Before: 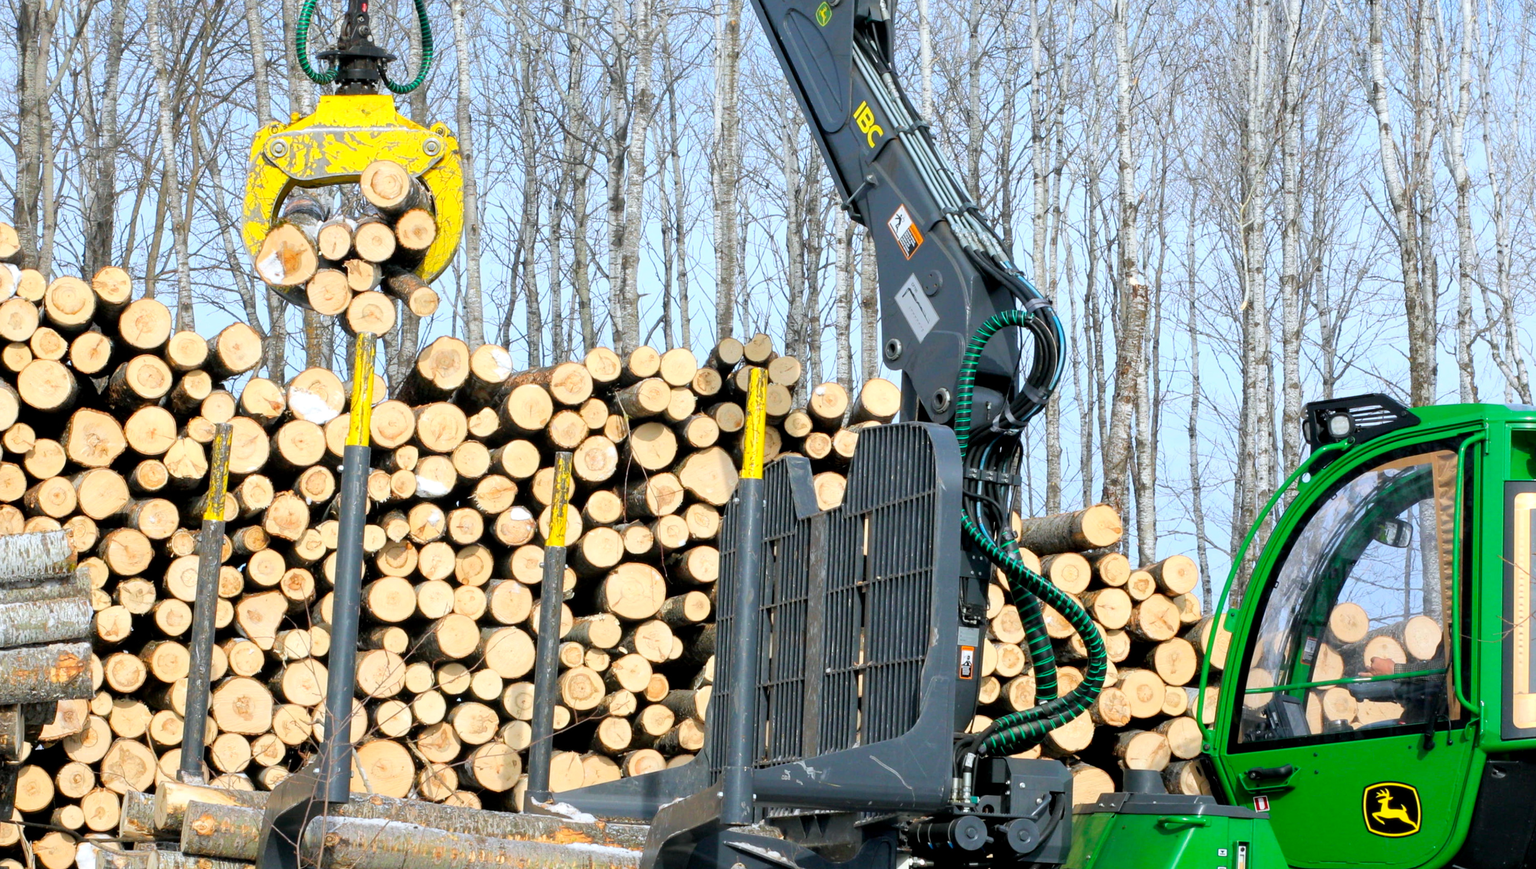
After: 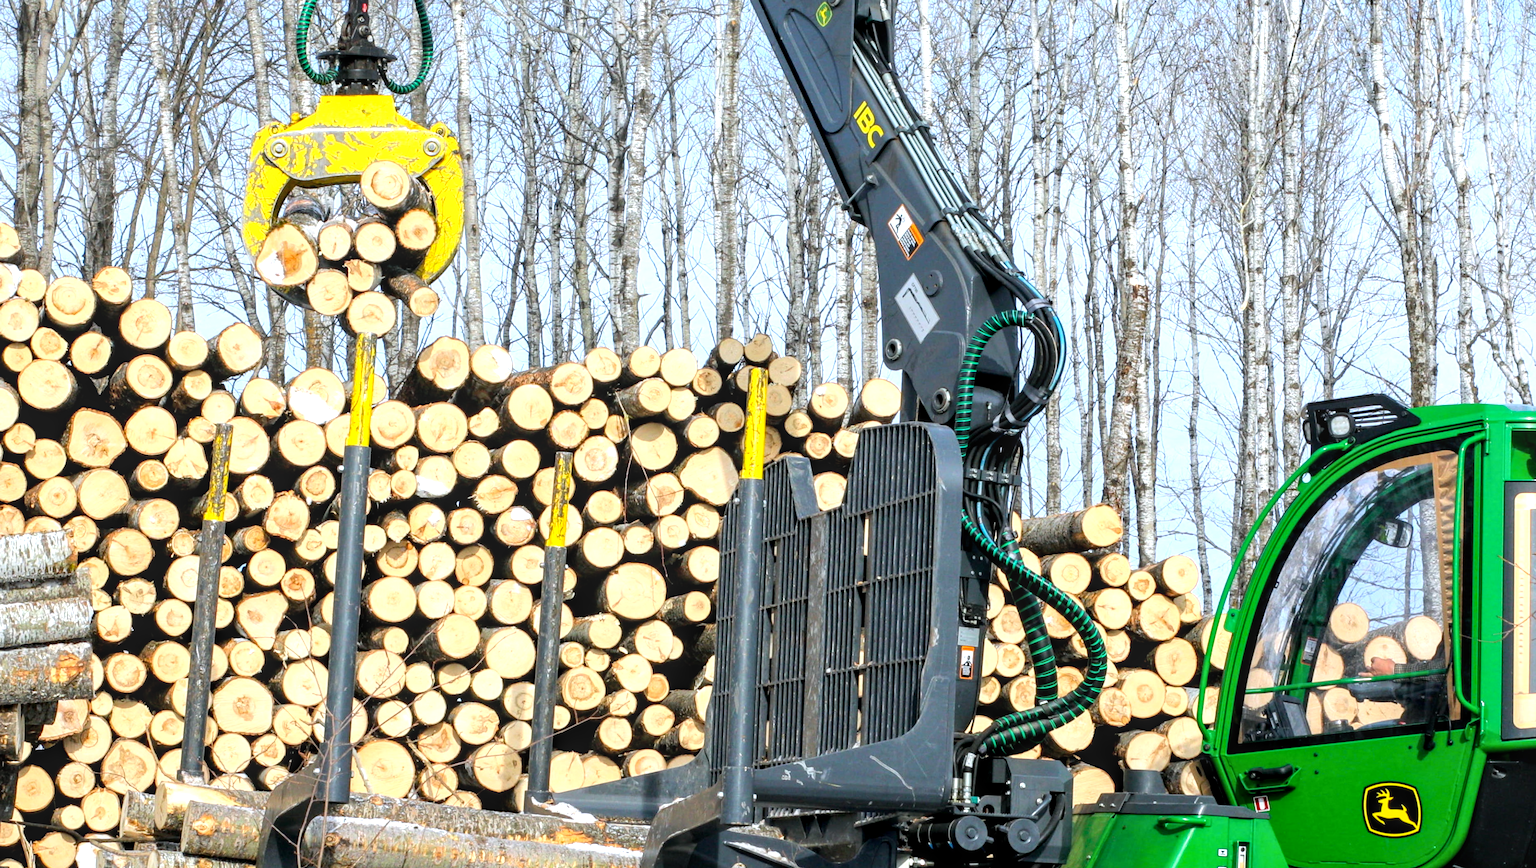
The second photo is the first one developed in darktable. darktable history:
local contrast: on, module defaults
tone equalizer: -8 EV -0.417 EV, -7 EV -0.389 EV, -6 EV -0.333 EV, -5 EV -0.222 EV, -3 EV 0.222 EV, -2 EV 0.333 EV, -1 EV 0.389 EV, +0 EV 0.417 EV, edges refinement/feathering 500, mask exposure compensation -1.25 EV, preserve details no
